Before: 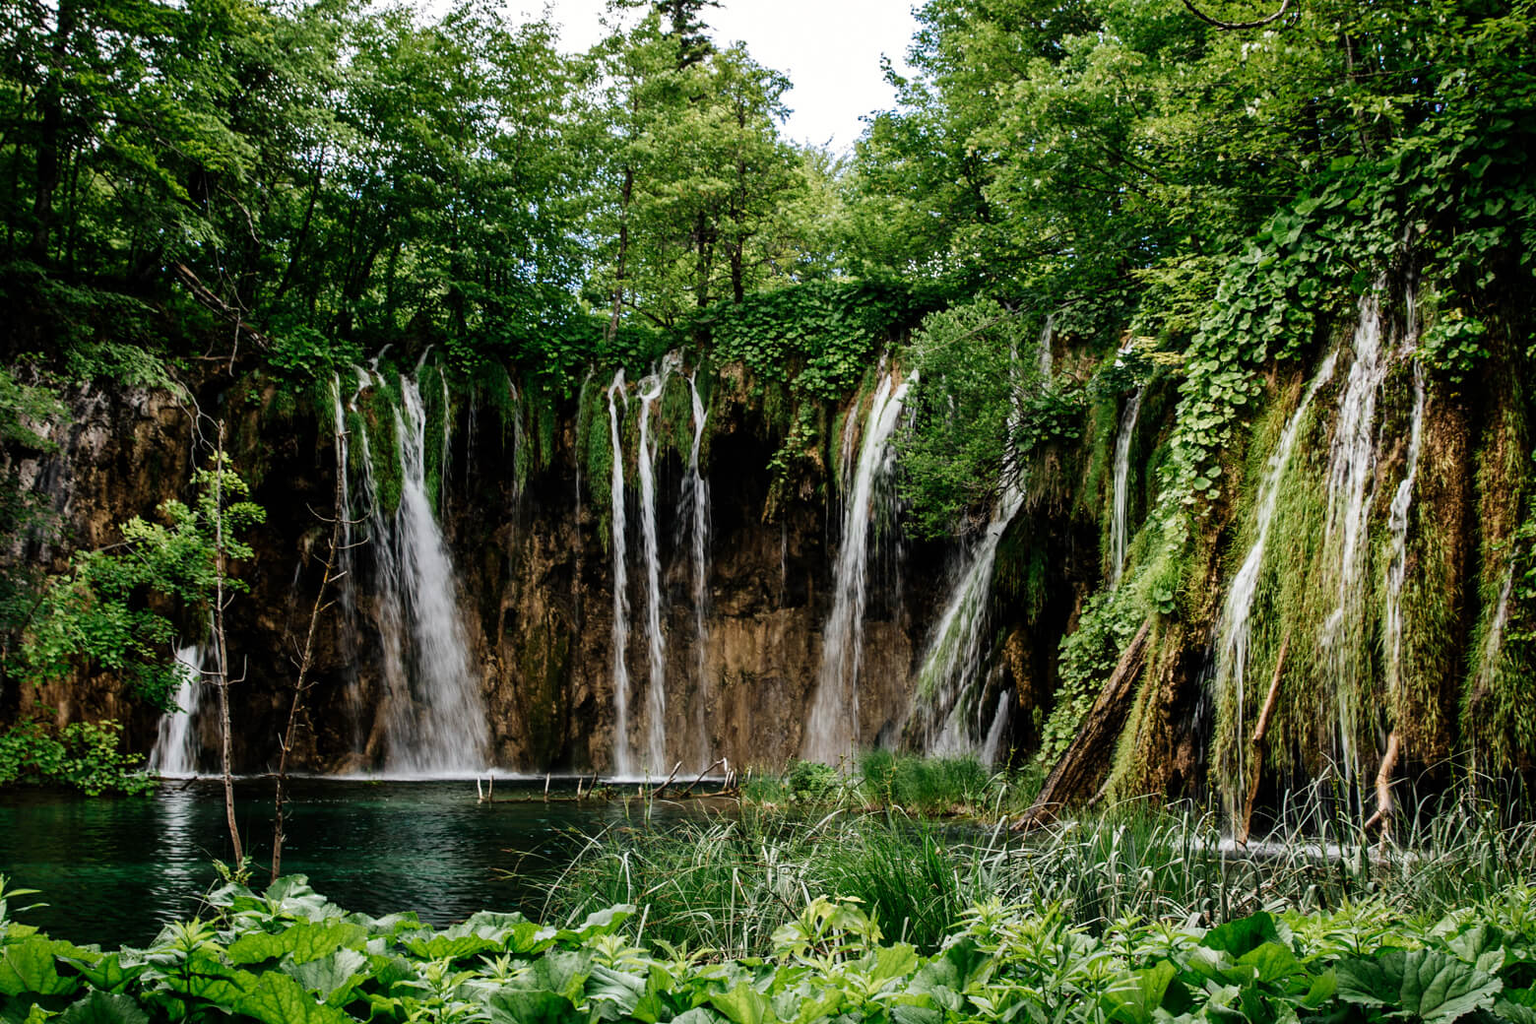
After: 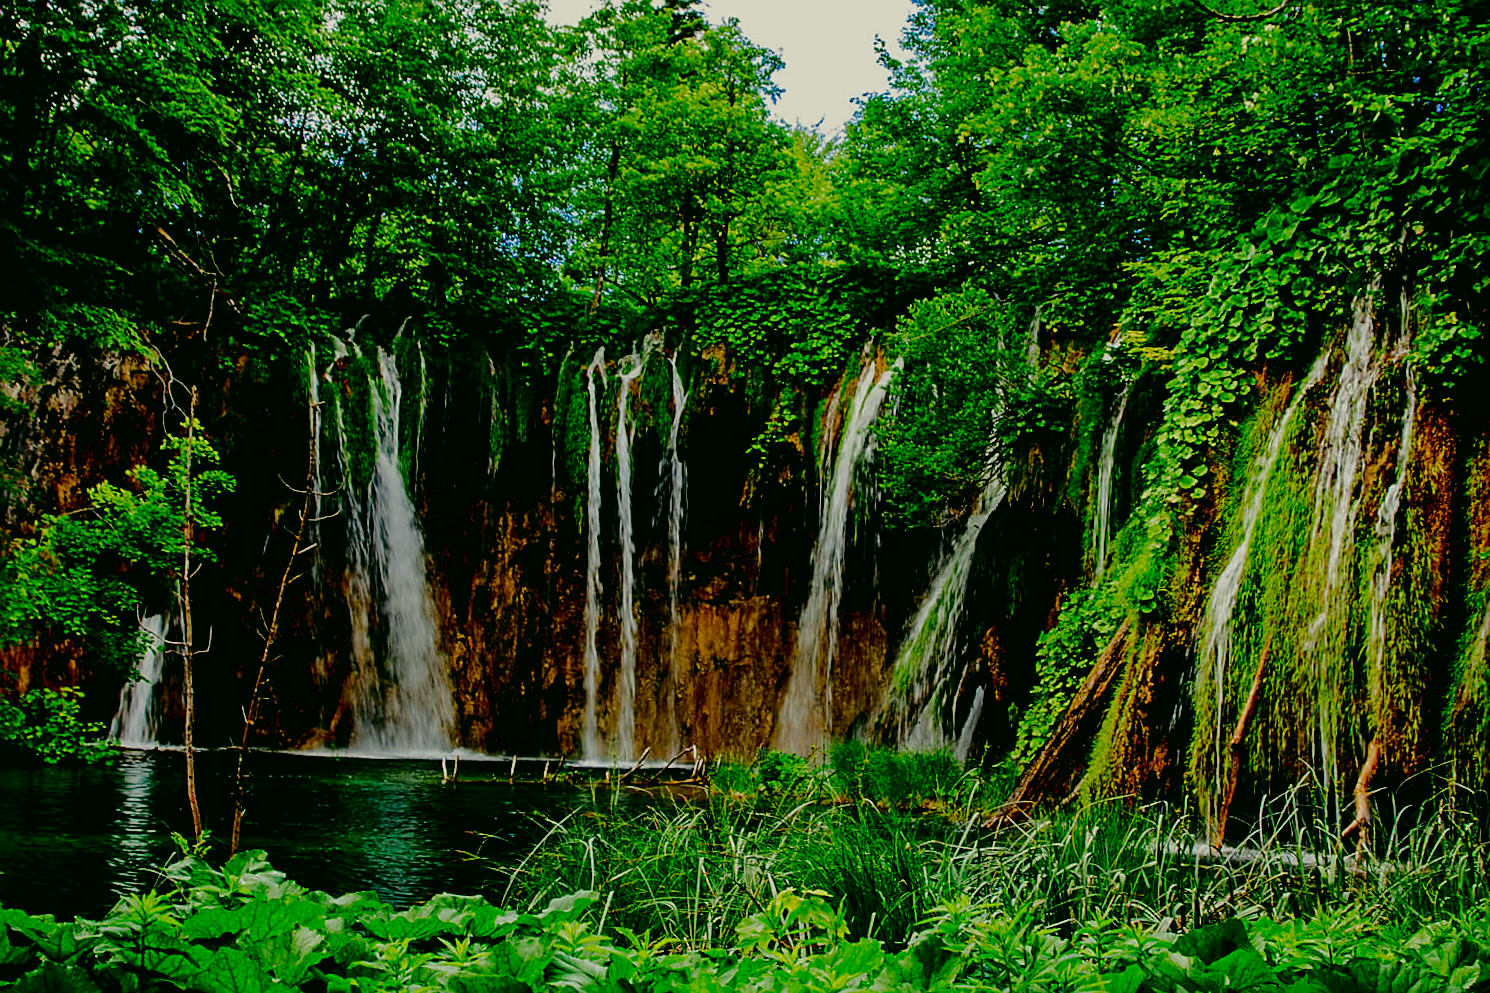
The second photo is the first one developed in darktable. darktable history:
contrast brightness saturation: brightness -0.999, saturation 0.994
crop and rotate: angle -1.8°
tone equalizer: -7 EV 0.144 EV, -6 EV 0.584 EV, -5 EV 1.14 EV, -4 EV 1.33 EV, -3 EV 1.12 EV, -2 EV 0.6 EV, -1 EV 0.155 EV, edges refinement/feathering 500, mask exposure compensation -1.57 EV, preserve details no
color correction: highlights a* -0.347, highlights b* 9.32, shadows a* -8.77, shadows b* 1.37
filmic rgb: black relative exposure -7.74 EV, white relative exposure 4.36 EV, target black luminance 0%, hardness 3.76, latitude 50.66%, contrast 1.066, highlights saturation mix 9.34%, shadows ↔ highlights balance -0.239%
exposure: exposure 0.441 EV, compensate exposure bias true, compensate highlight preservation false
color calibration: illuminant same as pipeline (D50), adaptation XYZ, x 0.347, y 0.358, temperature 5011.45 K
sharpen: on, module defaults
